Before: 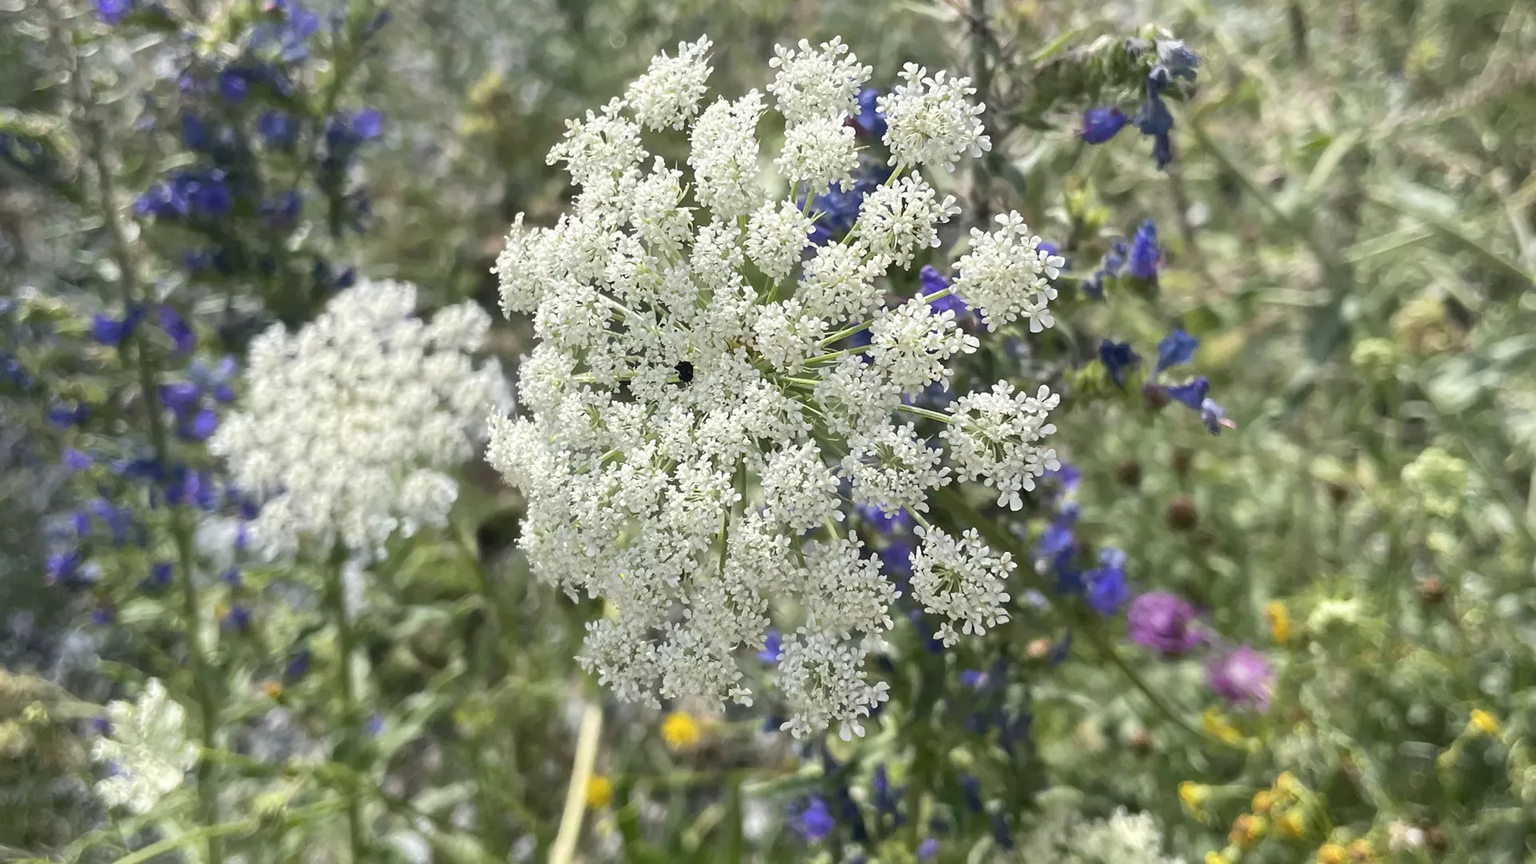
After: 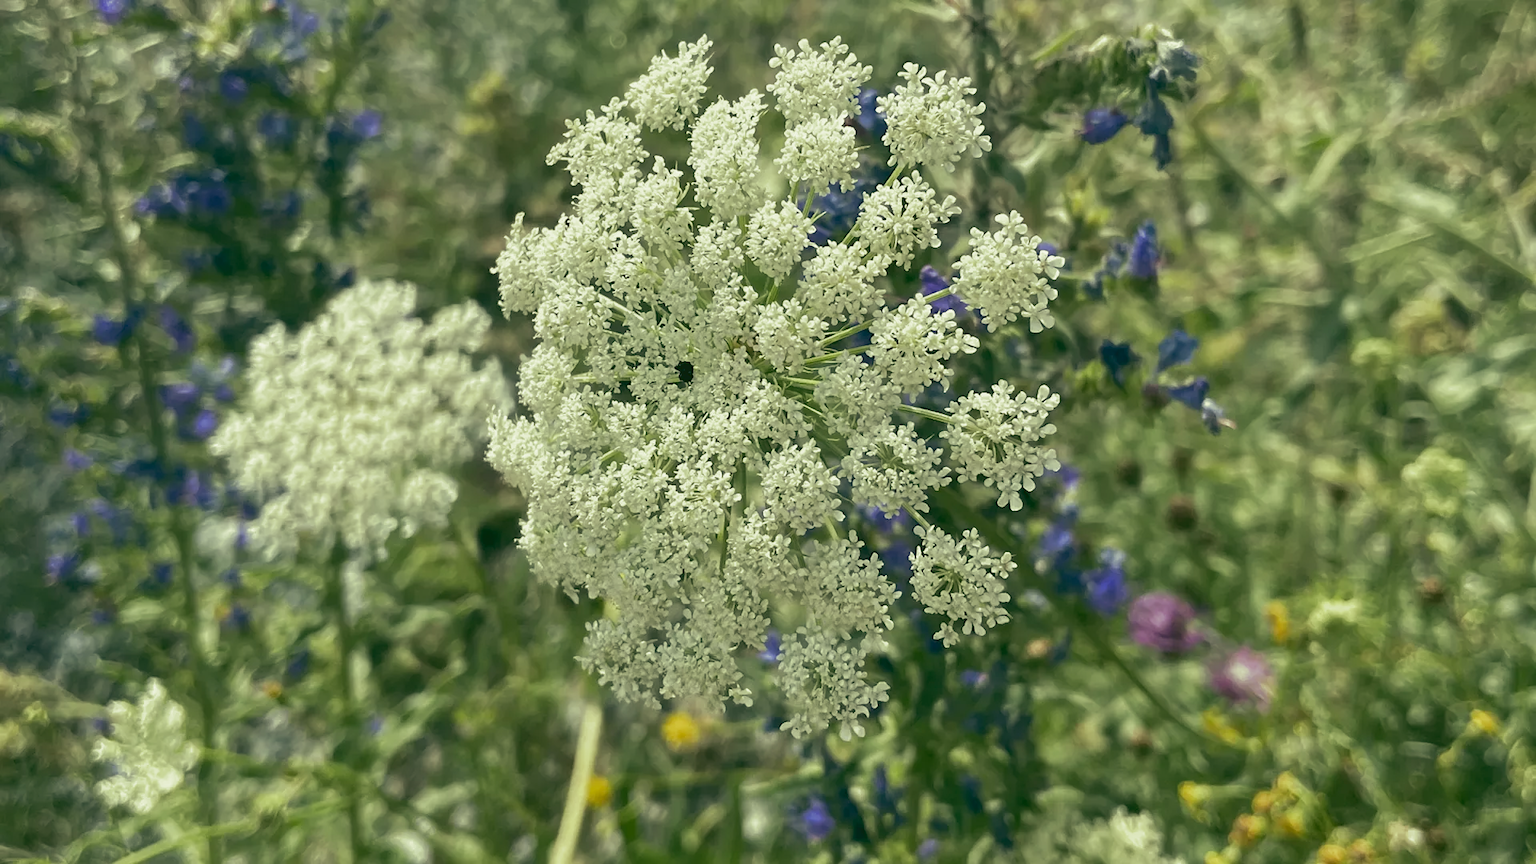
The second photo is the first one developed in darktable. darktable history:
split-toning: shadows › hue 290.82°, shadows › saturation 0.34, highlights › saturation 0.38, balance 0, compress 50%
rgb curve: curves: ch0 [(0.123, 0.061) (0.995, 0.887)]; ch1 [(0.06, 0.116) (1, 0.906)]; ch2 [(0, 0) (0.824, 0.69) (1, 1)], mode RGB, independent channels, compensate middle gray true
